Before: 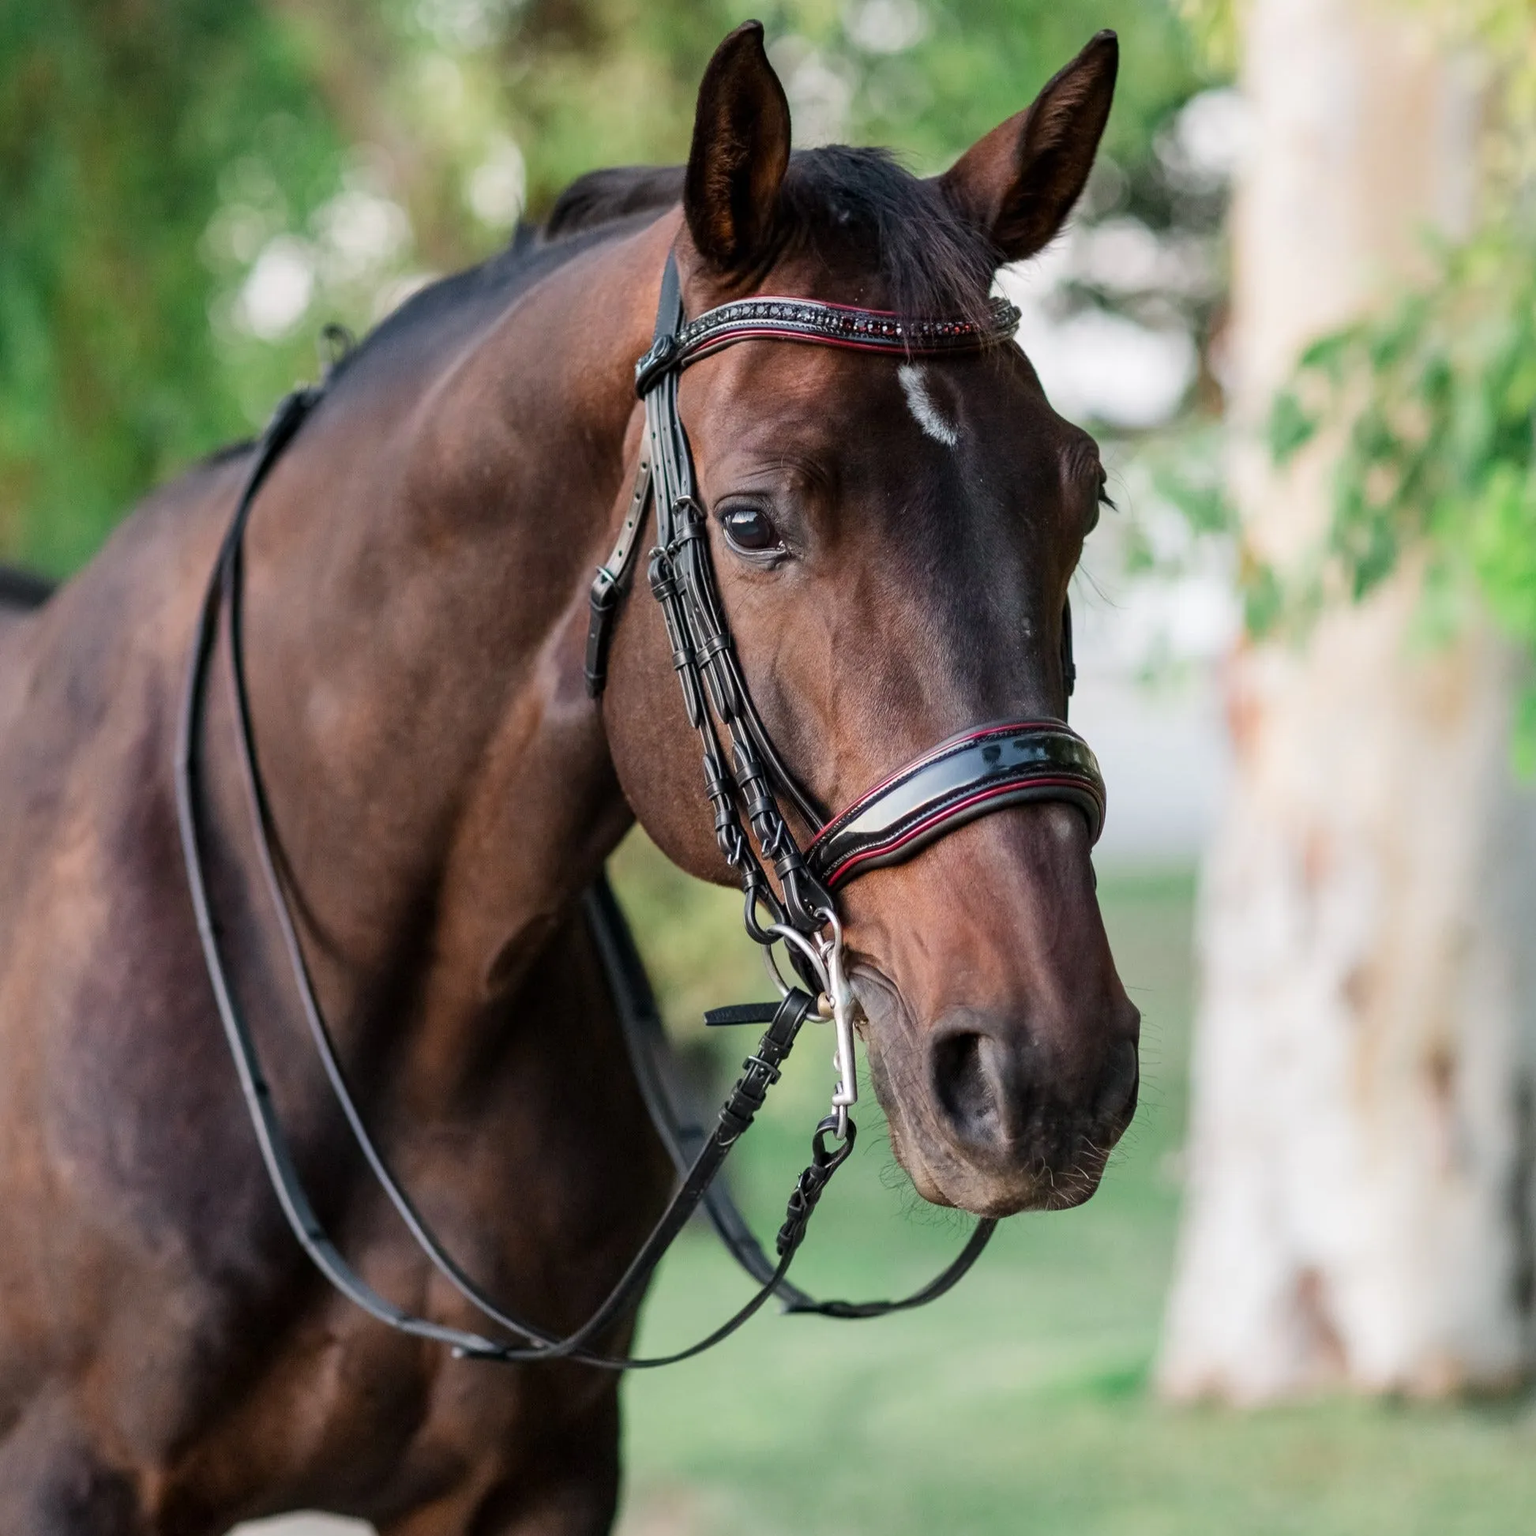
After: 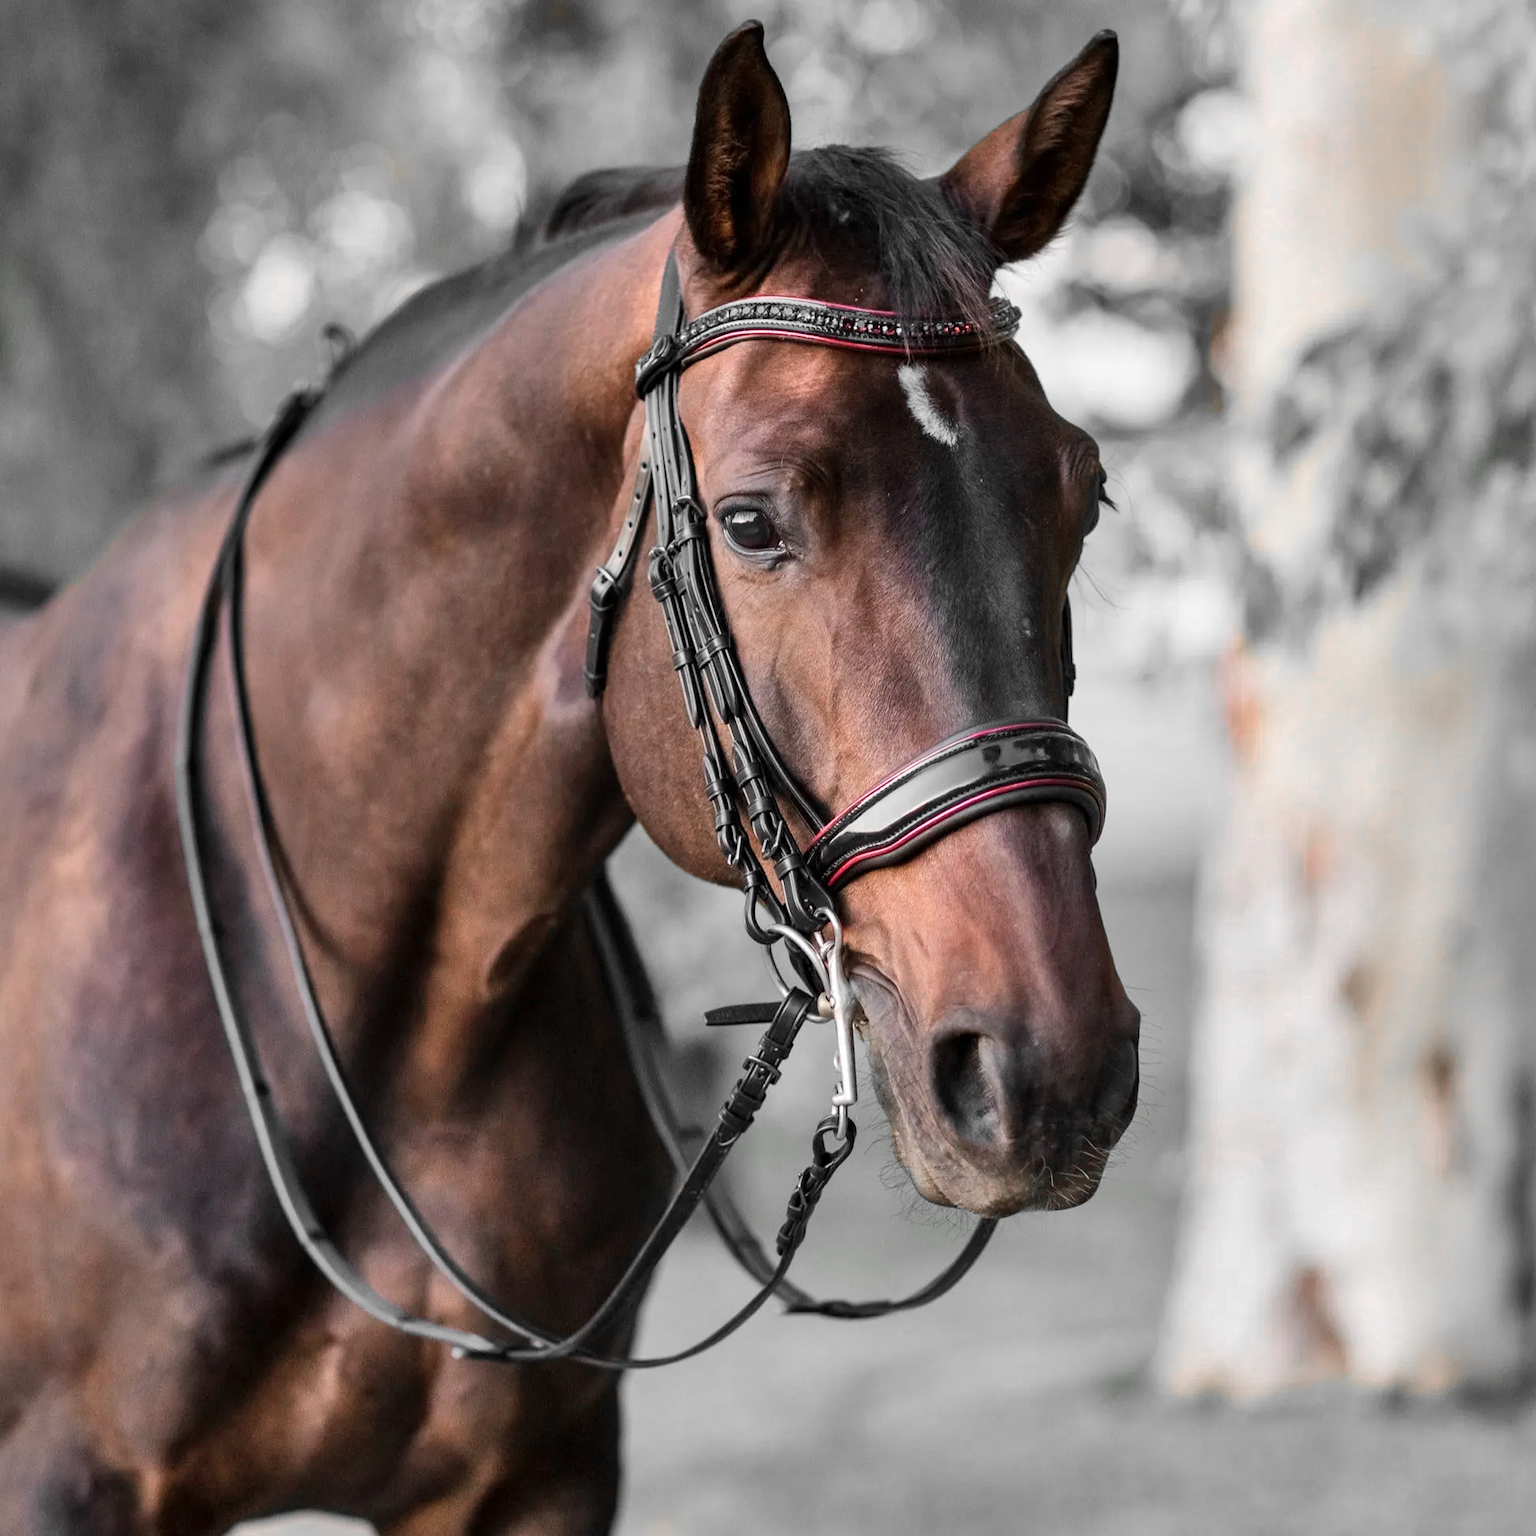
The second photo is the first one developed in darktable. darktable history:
color zones: curves: ch0 [(0, 0.65) (0.096, 0.644) (0.221, 0.539) (0.429, 0.5) (0.571, 0.5) (0.714, 0.5) (0.857, 0.5) (1, 0.65)]; ch1 [(0, 0.5) (0.143, 0.5) (0.257, -0.002) (0.429, 0.04) (0.571, -0.001) (0.714, -0.015) (0.857, 0.024) (1, 0.5)]
shadows and highlights: soften with gaussian
